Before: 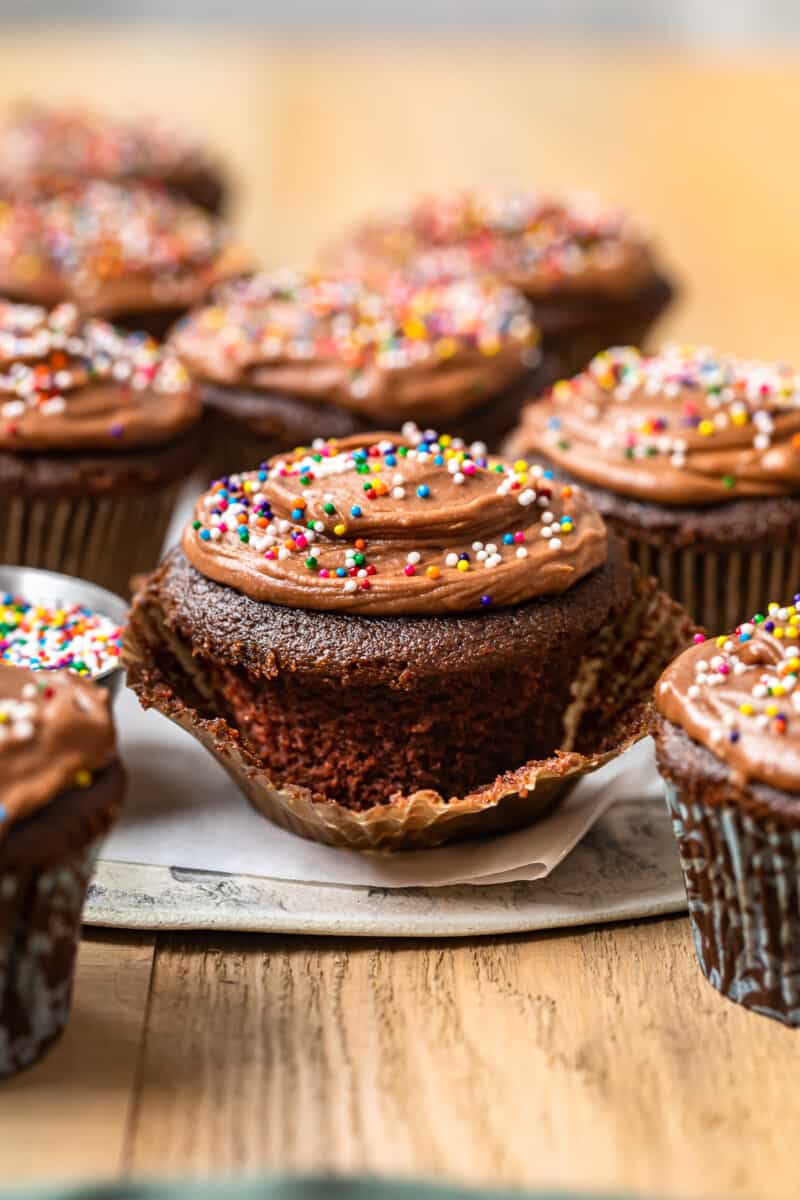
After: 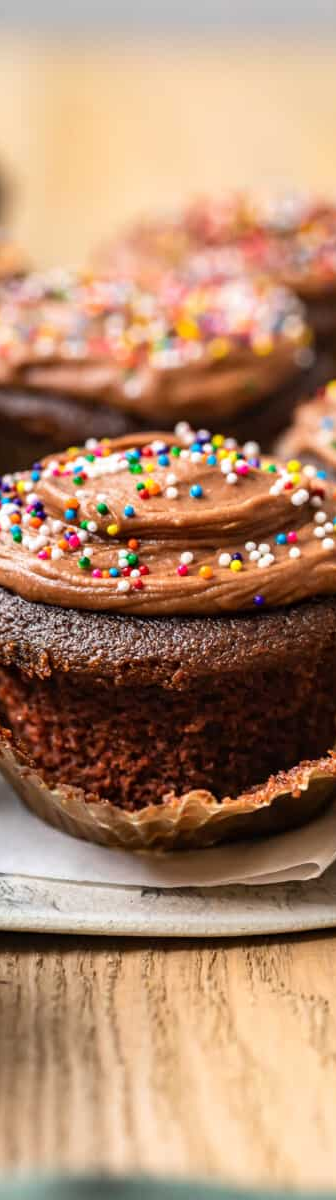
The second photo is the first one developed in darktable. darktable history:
crop: left 28.427%, right 29.481%
